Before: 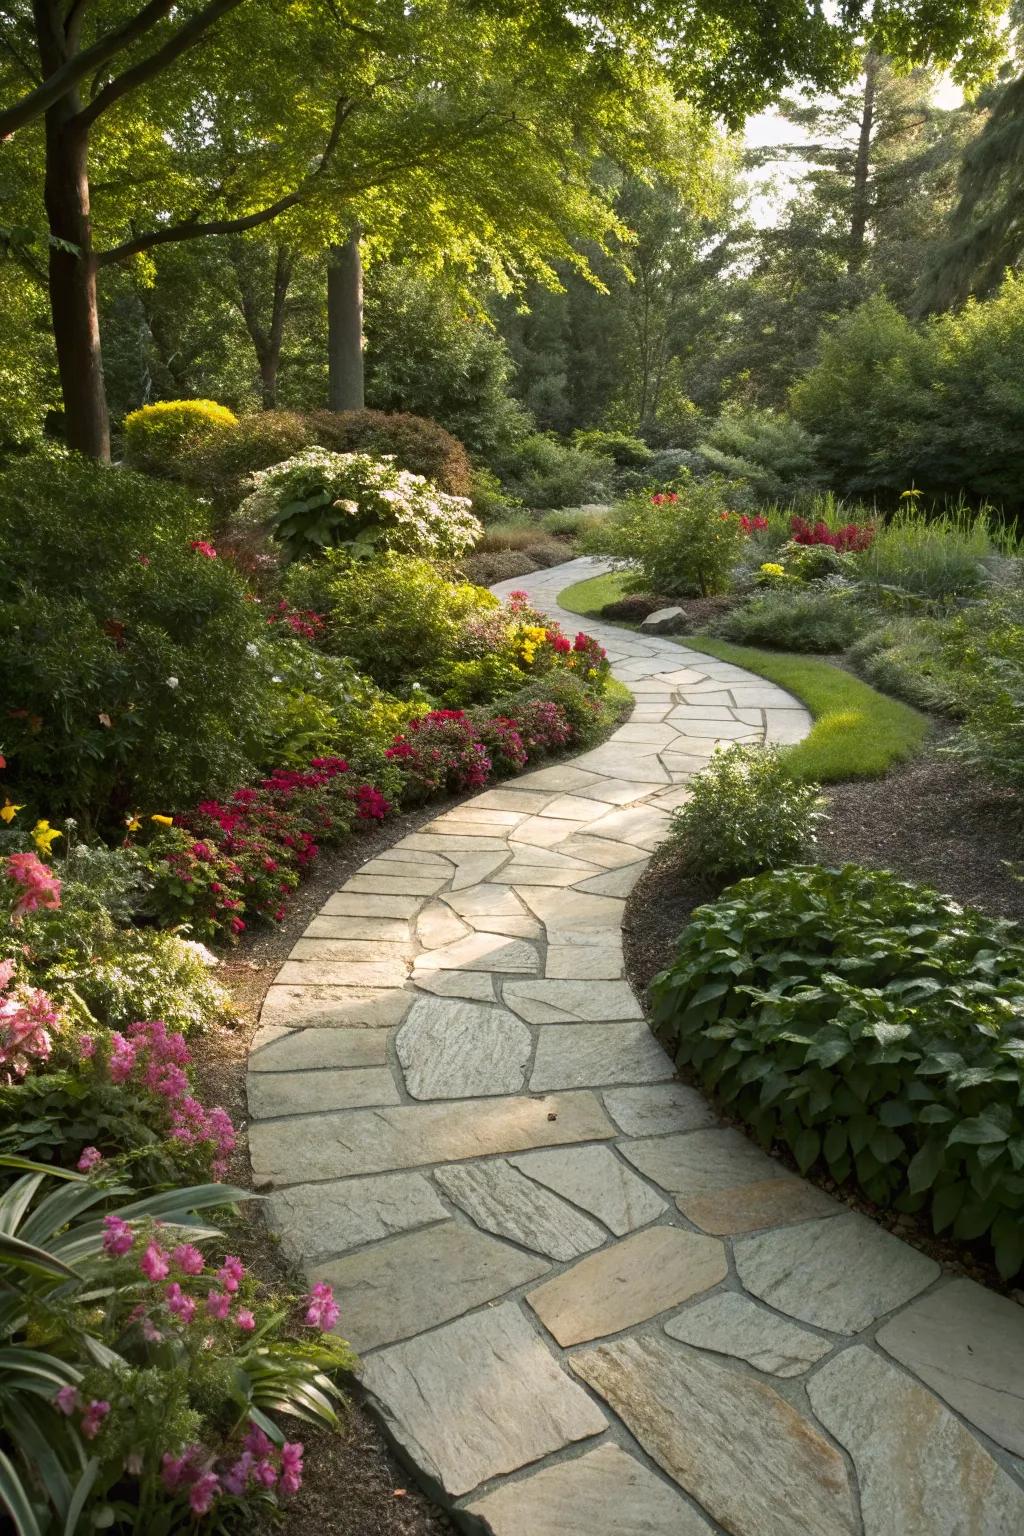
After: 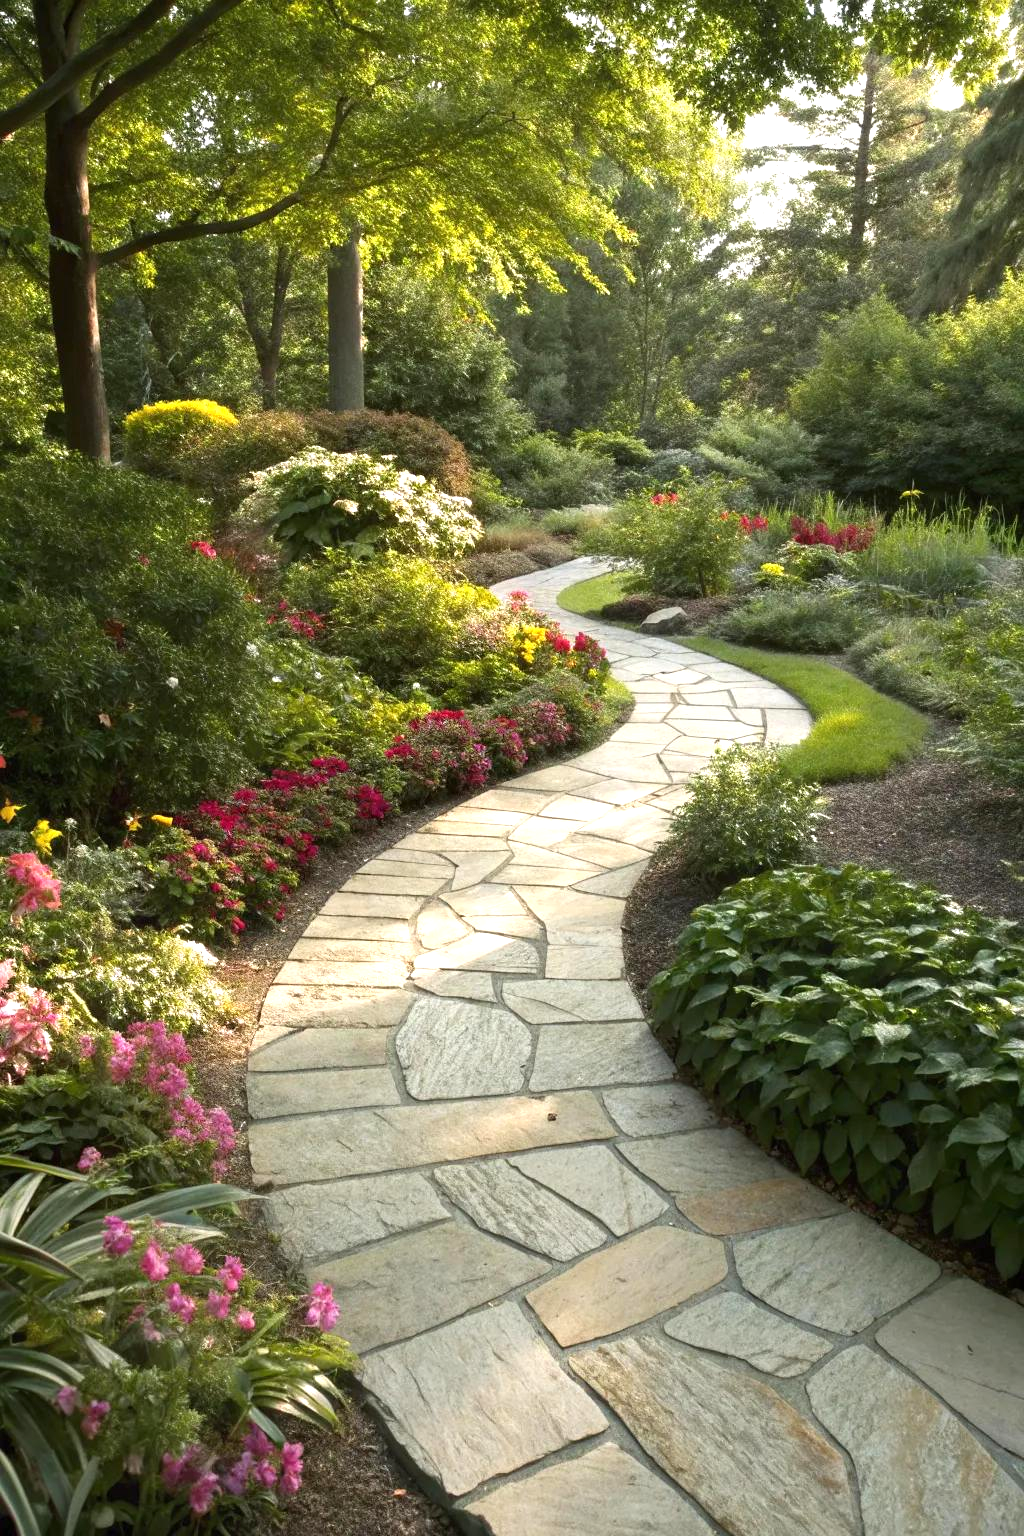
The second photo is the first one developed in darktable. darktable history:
exposure: black level correction 0, exposure 0.59 EV, compensate highlight preservation false
